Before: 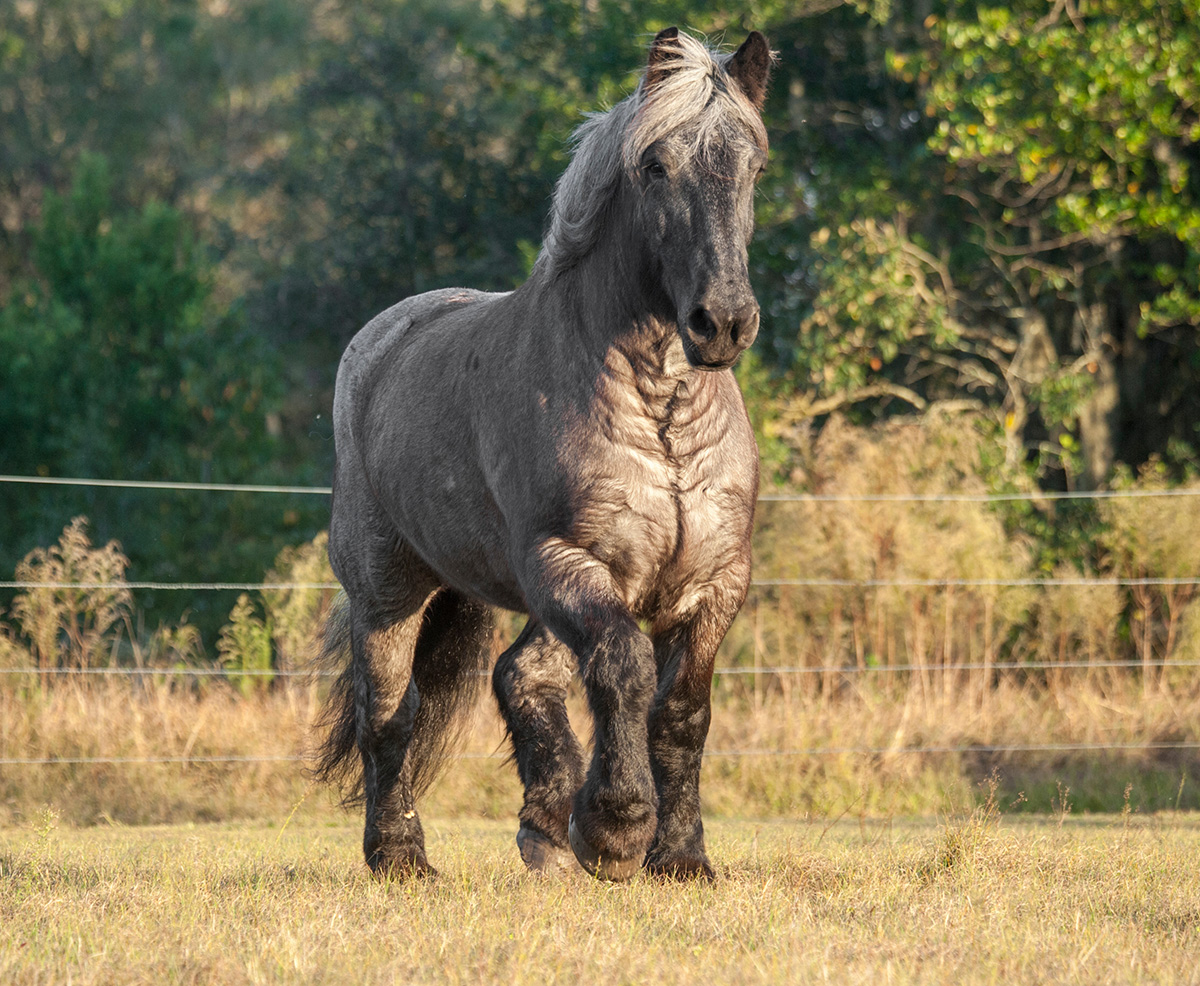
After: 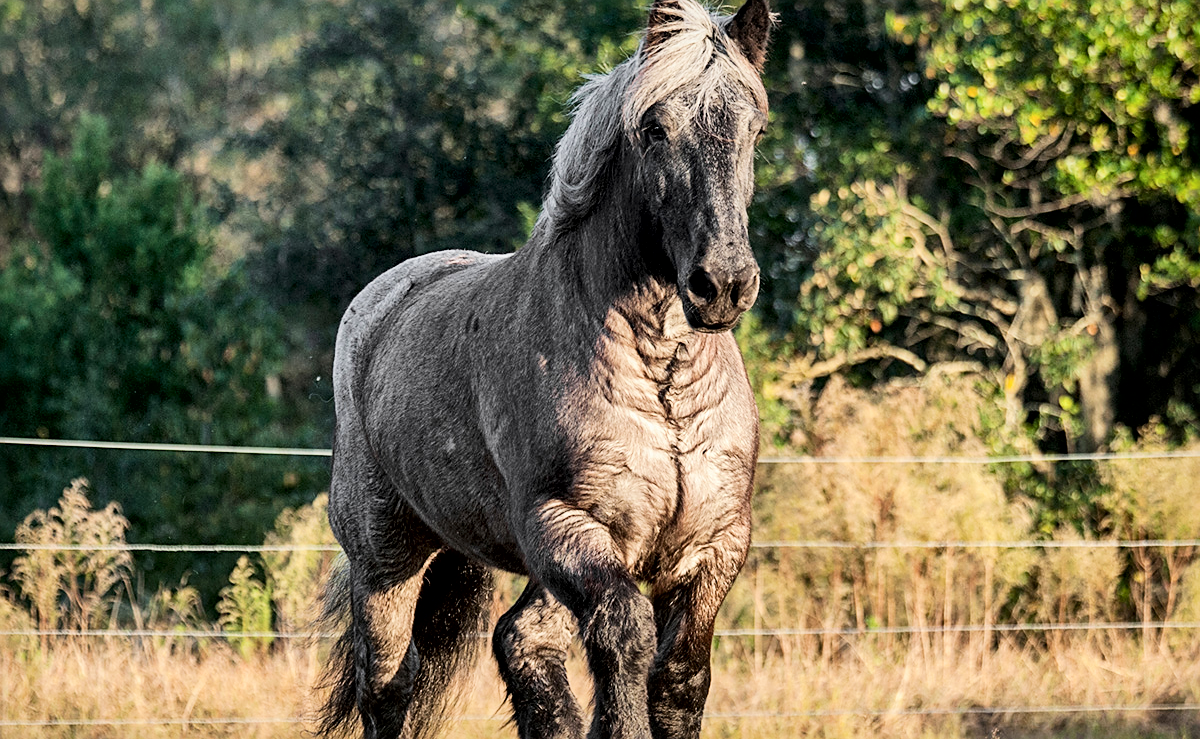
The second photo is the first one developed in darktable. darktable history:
exposure: black level correction 0.005, exposure 0.417 EV, compensate highlight preservation false
crop: top 3.857%, bottom 21.132%
sharpen: on, module defaults
local contrast: mode bilateral grid, contrast 25, coarseness 60, detail 151%, midtone range 0.2
filmic rgb: black relative exposure -7.5 EV, white relative exposure 5 EV, hardness 3.31, contrast 1.3, contrast in shadows safe
